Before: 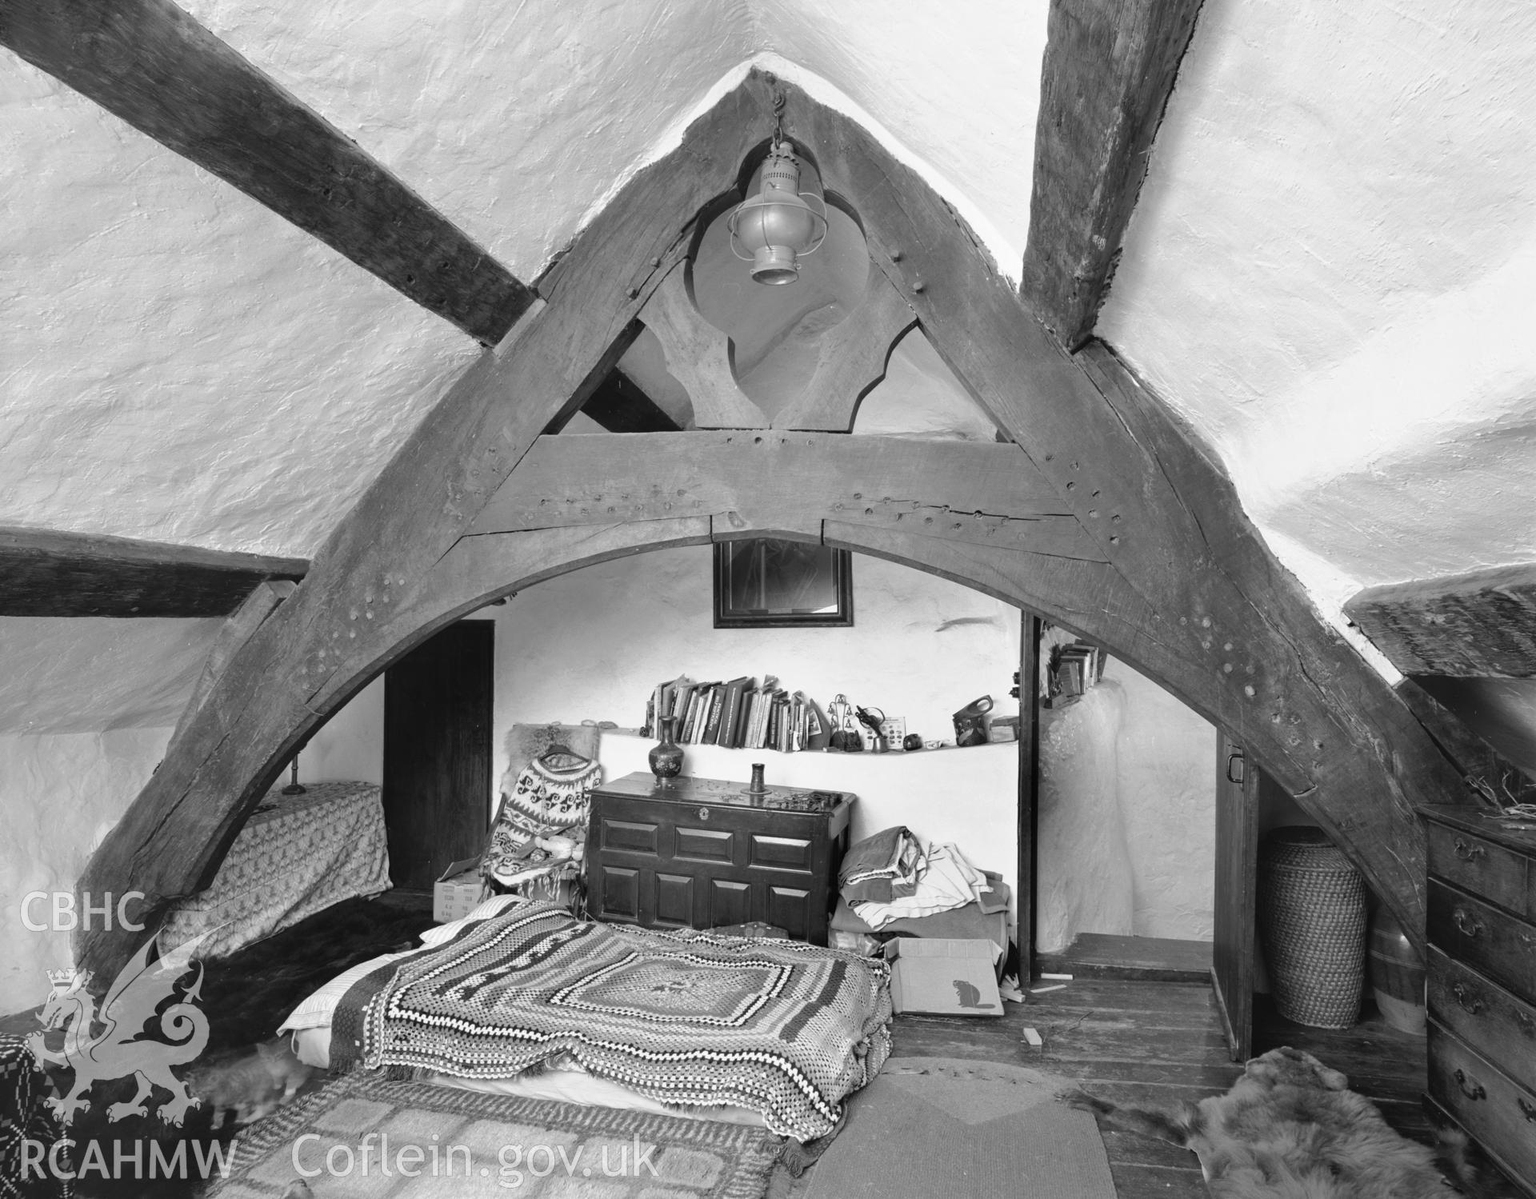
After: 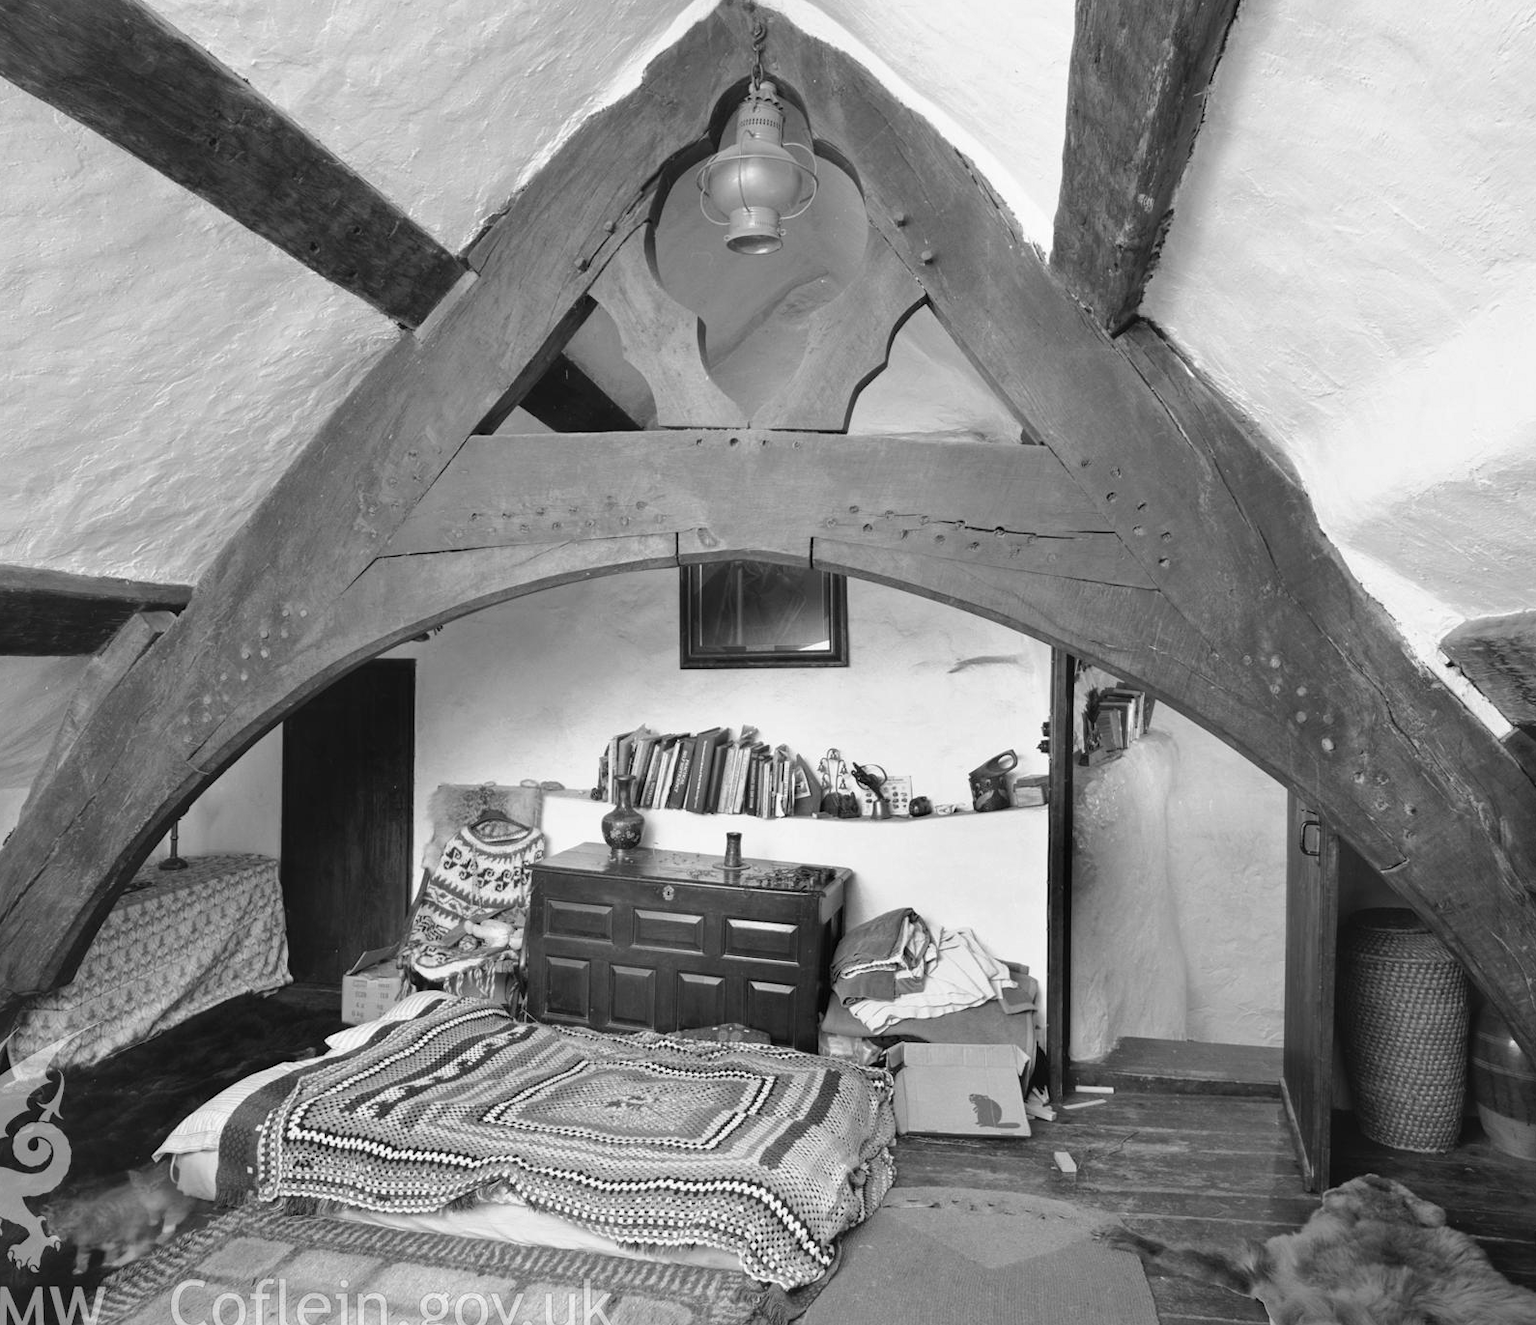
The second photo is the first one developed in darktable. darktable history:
base curve: exposure shift 0, preserve colors none
crop: left 9.807%, top 6.259%, right 7.334%, bottom 2.177%
